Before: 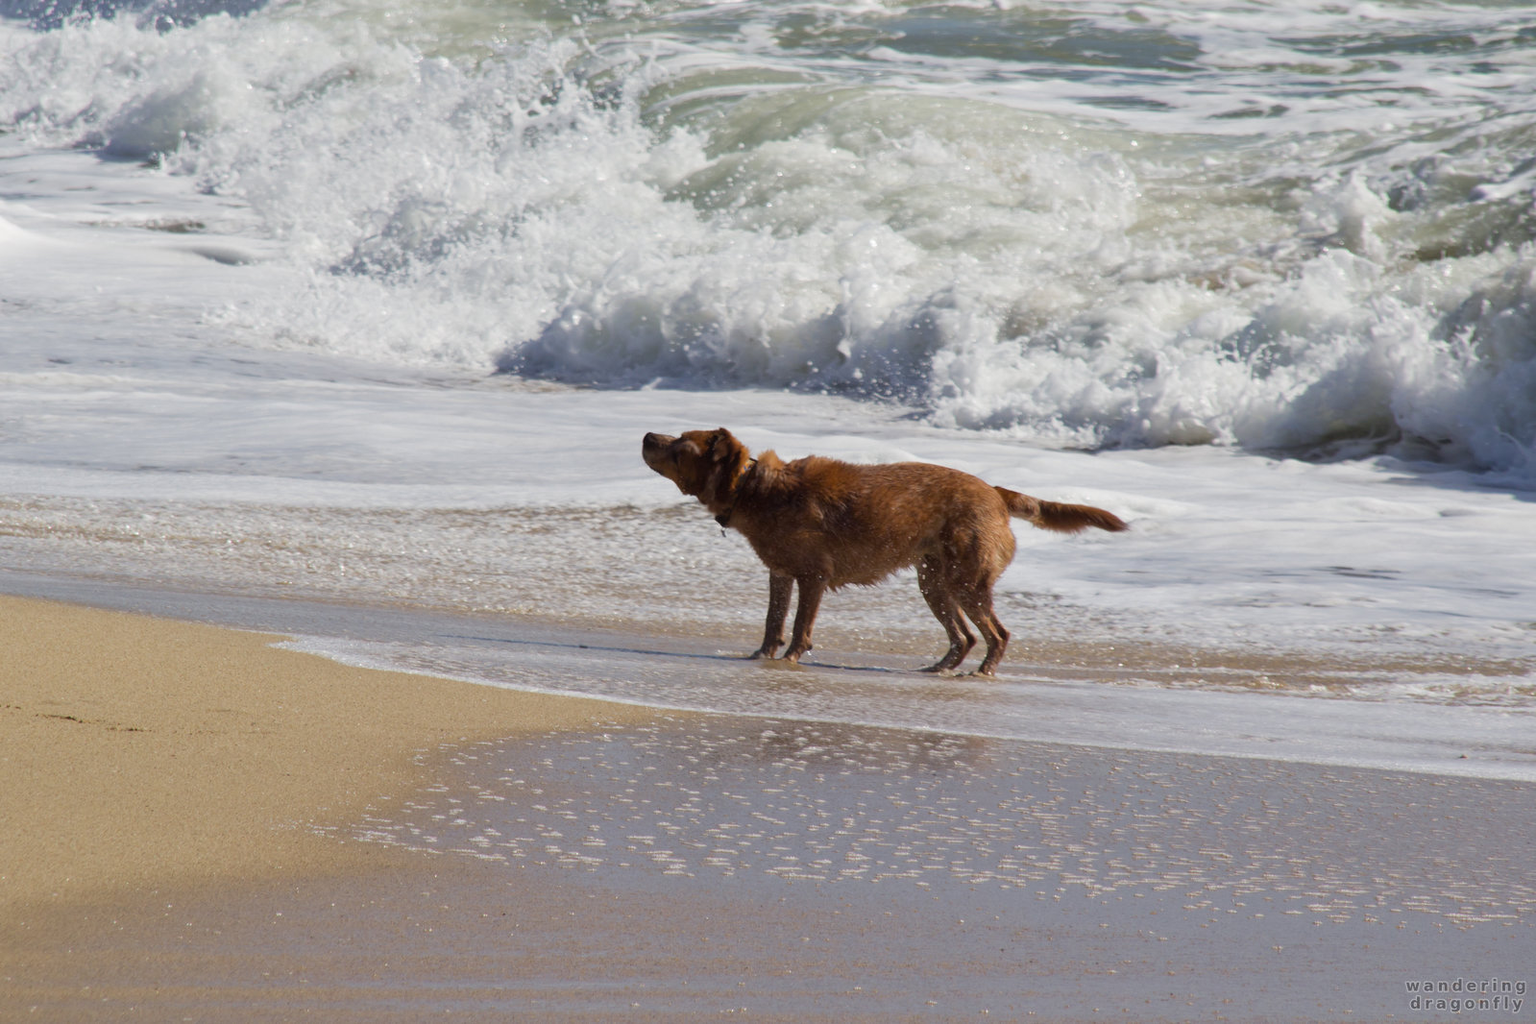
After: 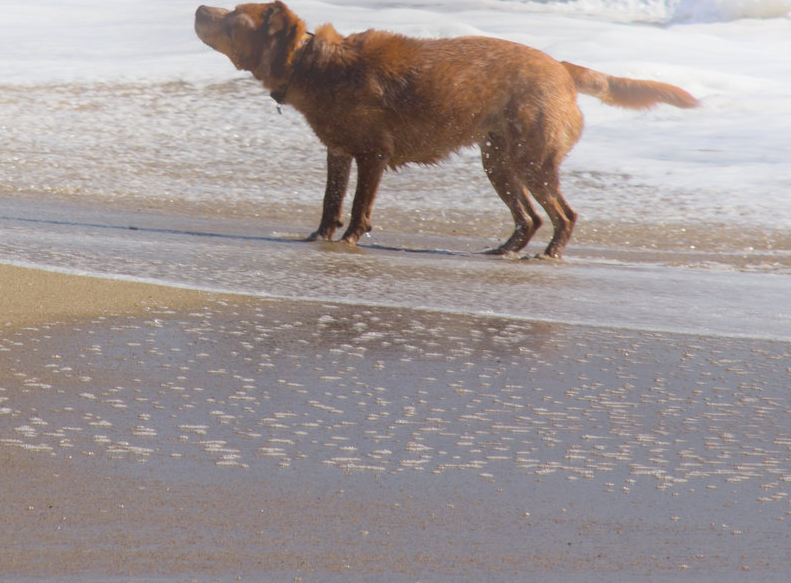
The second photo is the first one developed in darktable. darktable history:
crop: left 29.672%, top 41.786%, right 20.851%, bottom 3.487%
bloom: on, module defaults
